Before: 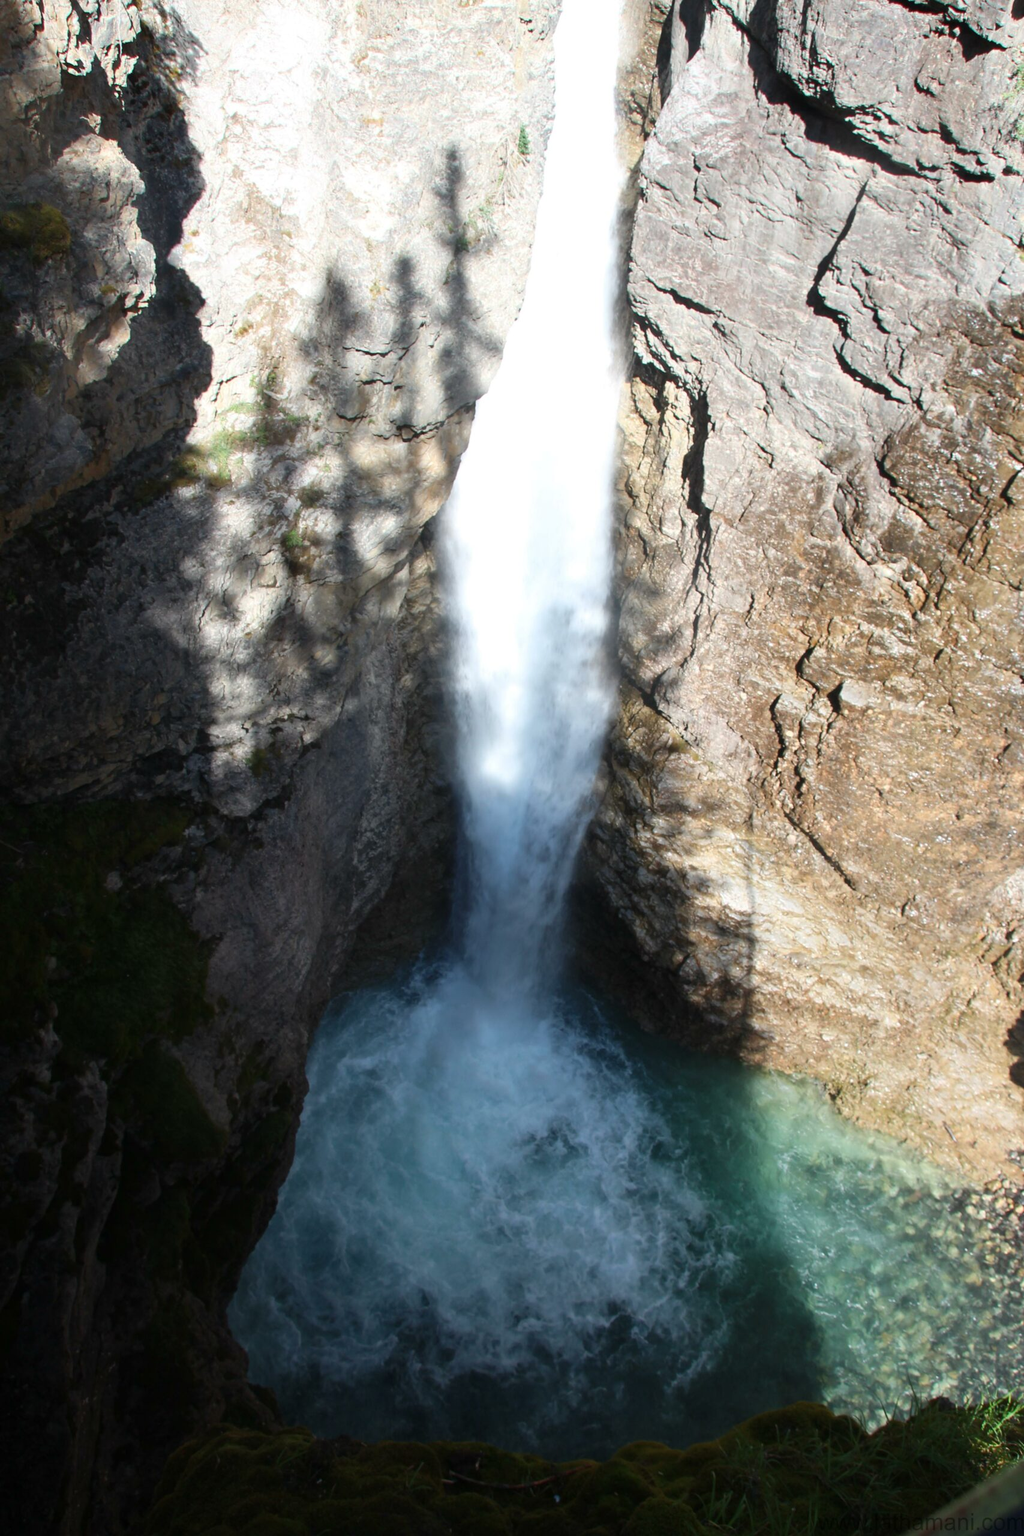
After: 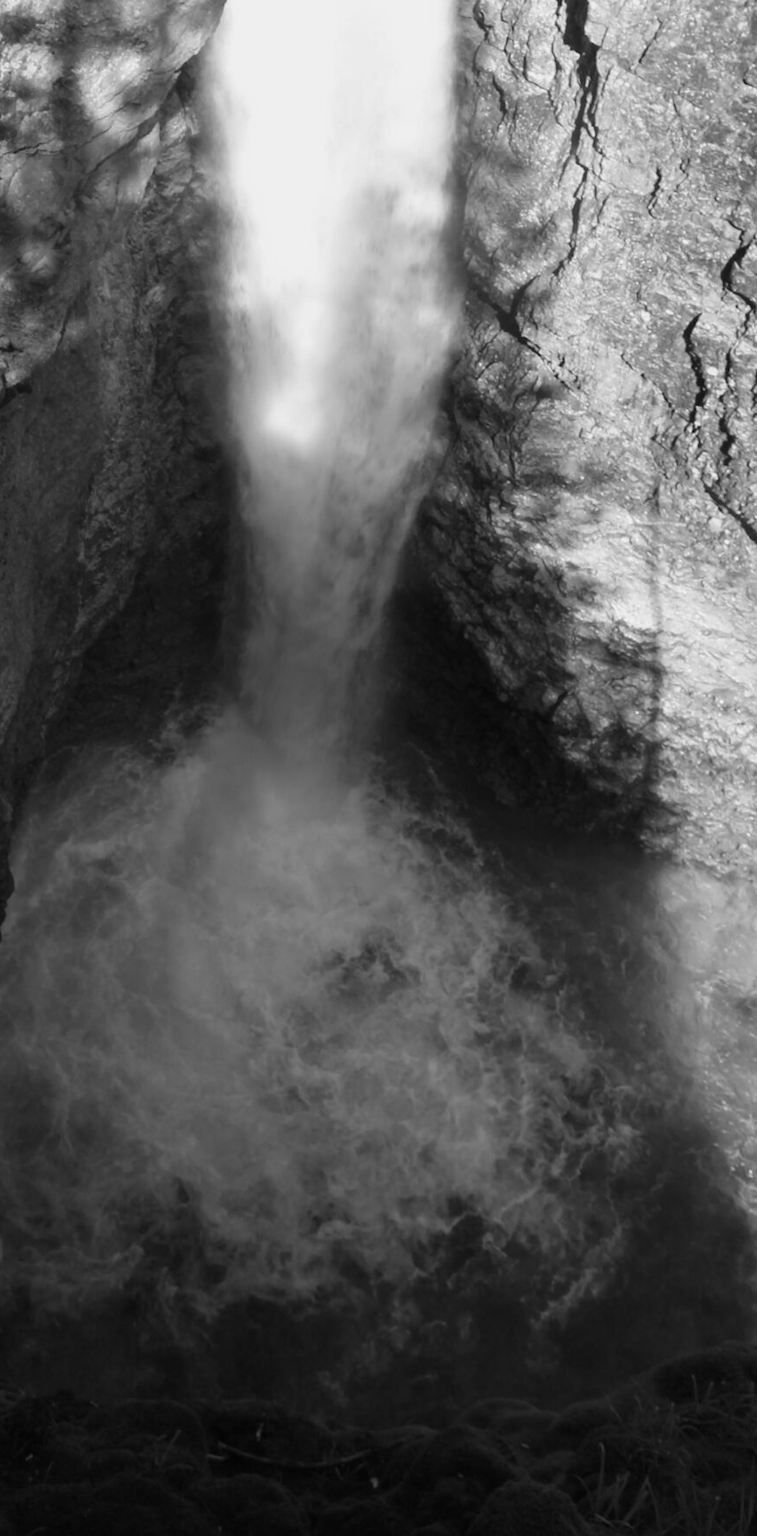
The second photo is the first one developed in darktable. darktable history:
crop and rotate: left 29.237%, top 31.152%, right 19.807%
monochrome: a -71.75, b 75.82
